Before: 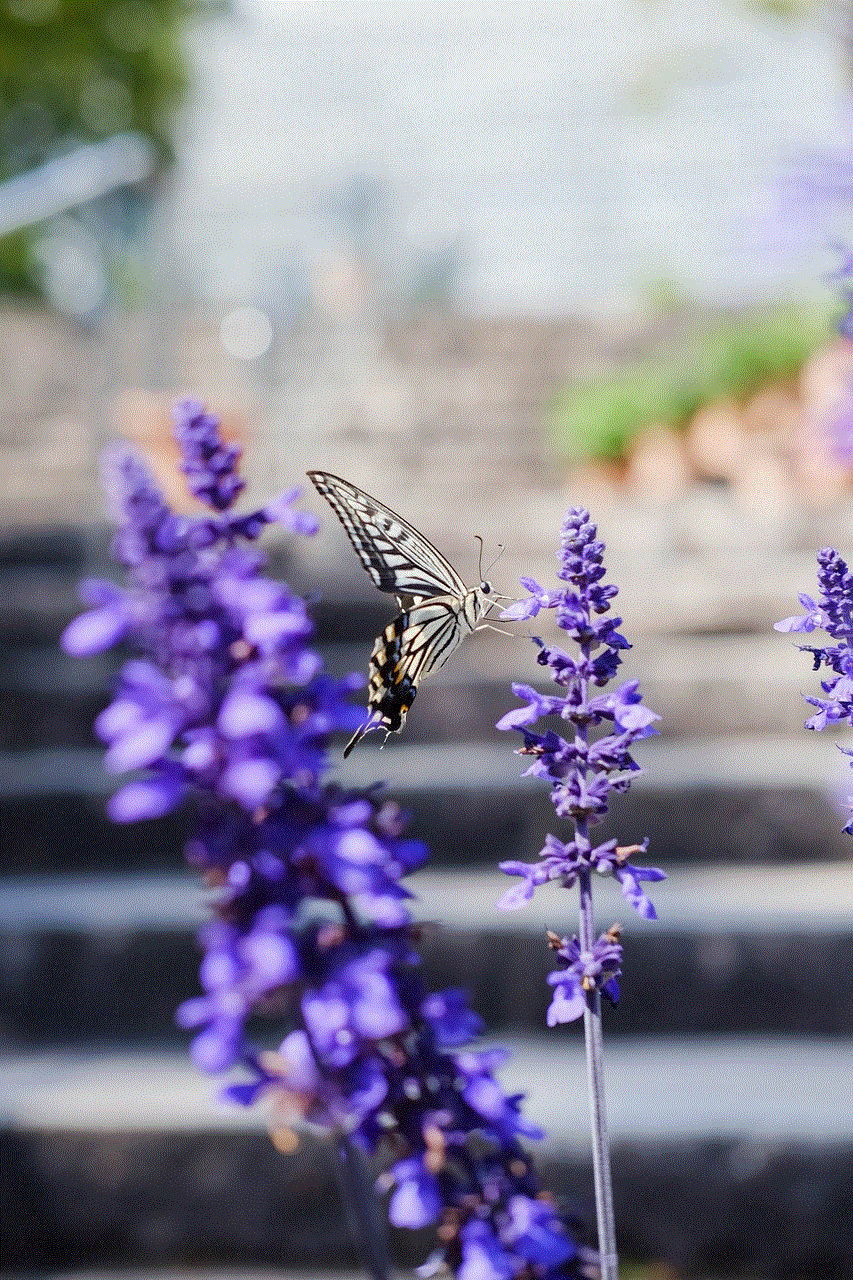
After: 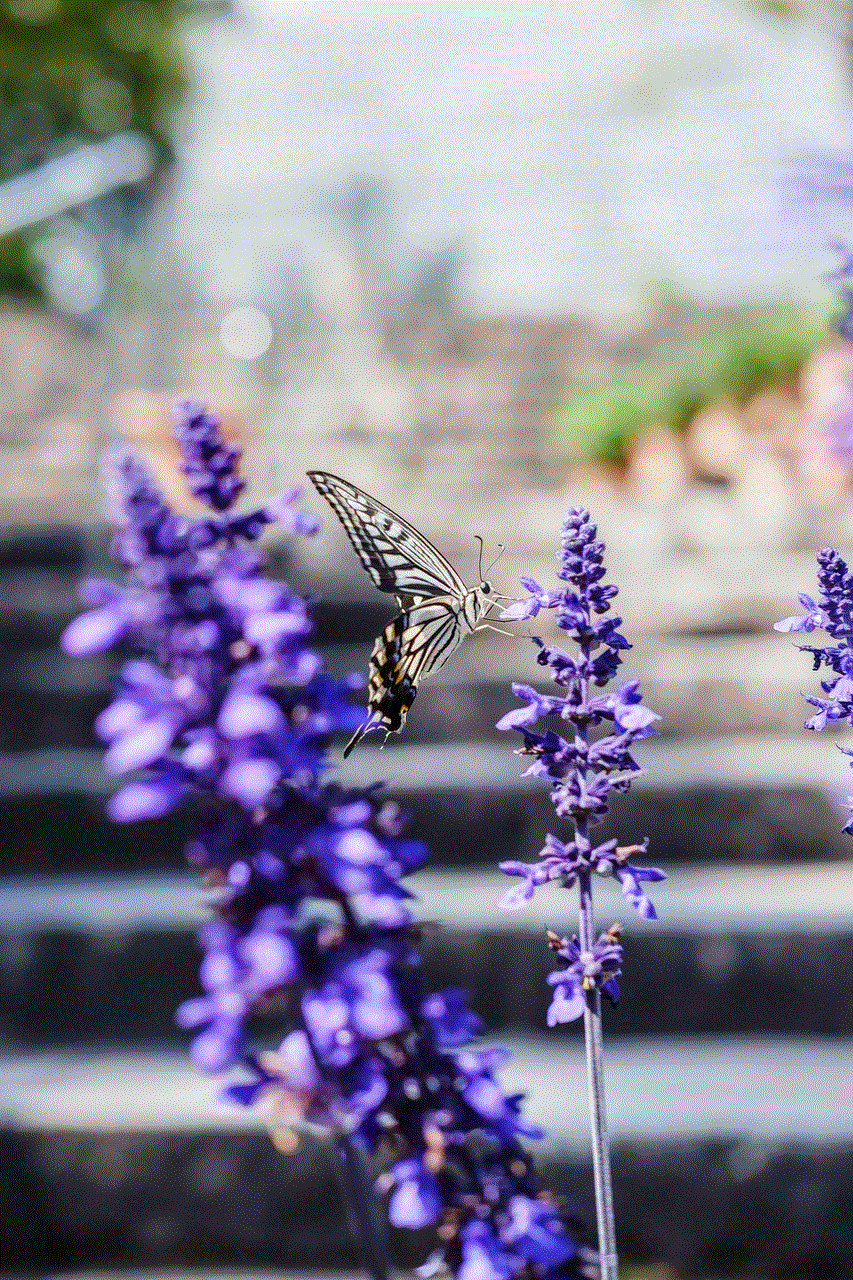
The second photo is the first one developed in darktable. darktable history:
local contrast: highlights 28%, detail 150%
